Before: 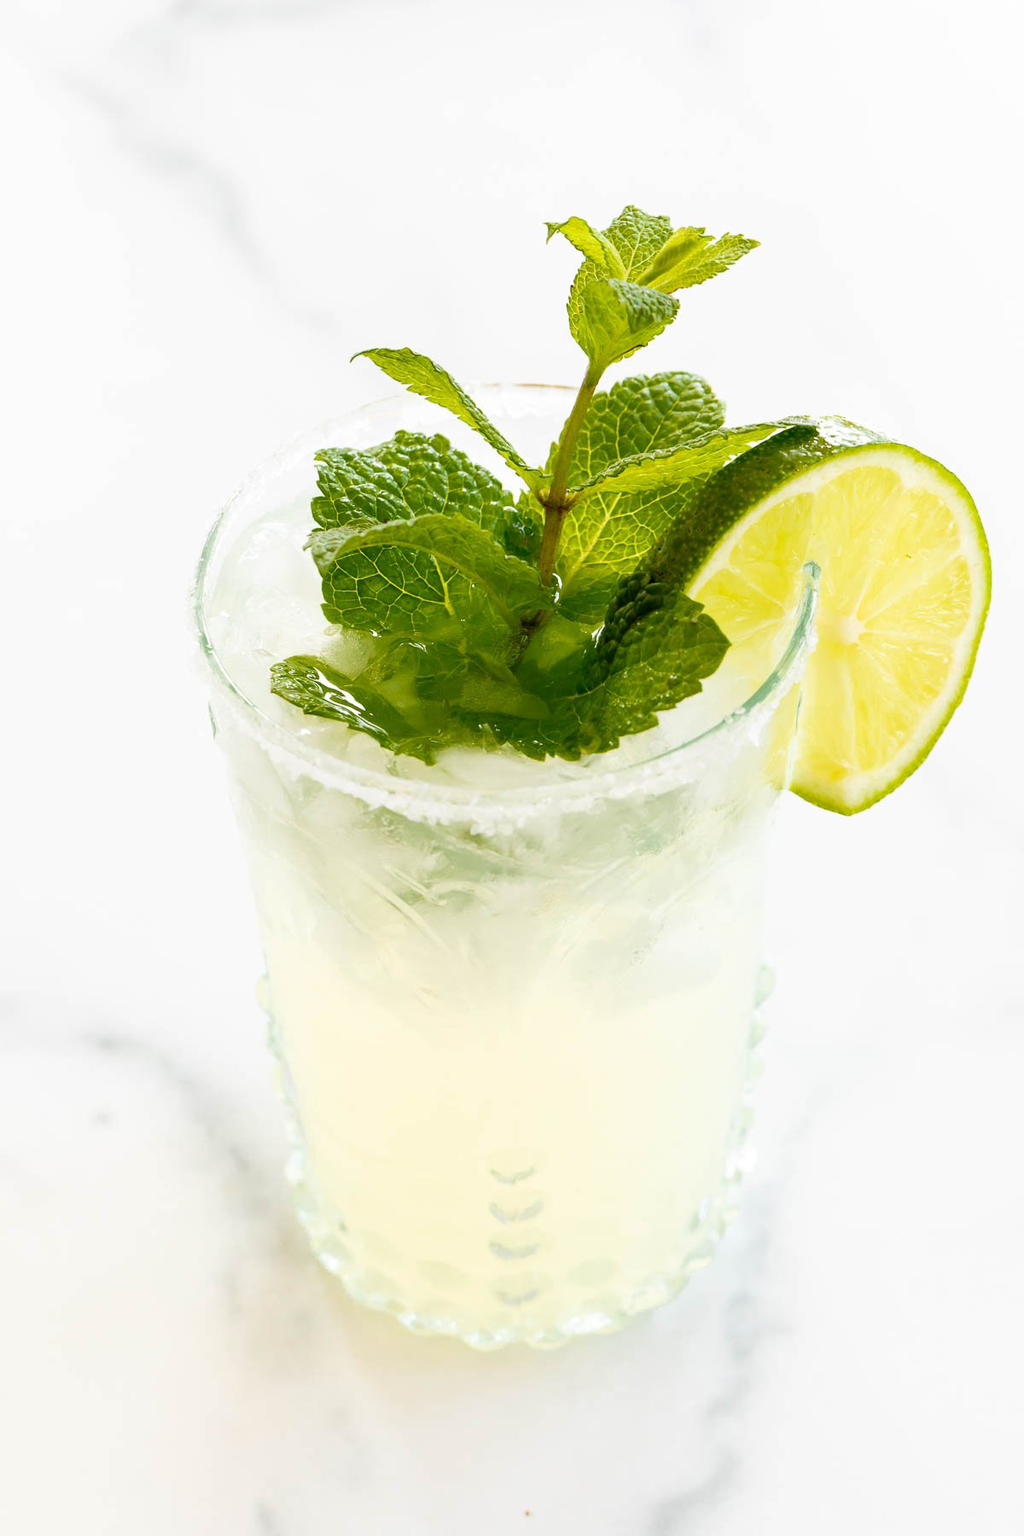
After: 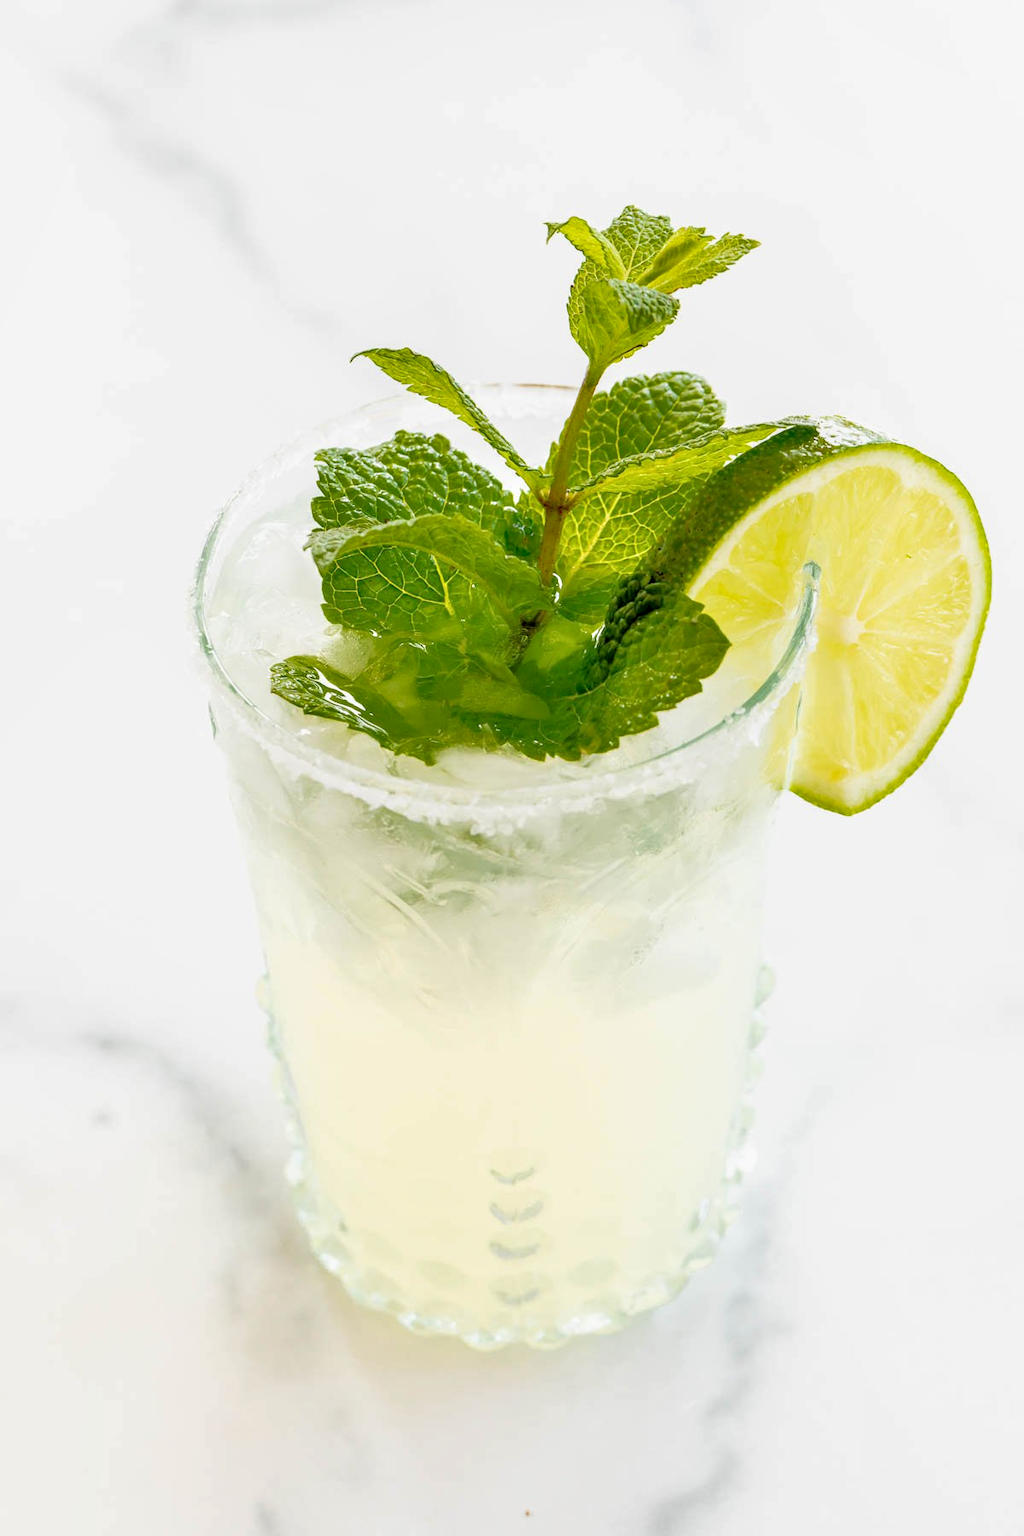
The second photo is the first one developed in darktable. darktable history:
color zones: curves: ch0 [(0, 0.5) (0.143, 0.5) (0.286, 0.5) (0.429, 0.5) (0.571, 0.5) (0.714, 0.476) (0.857, 0.5) (1, 0.5)]; ch2 [(0, 0.5) (0.143, 0.5) (0.286, 0.5) (0.429, 0.5) (0.571, 0.5) (0.714, 0.487) (0.857, 0.5) (1, 0.5)]
exposure: exposure -0.111 EV, compensate highlight preservation false
tone equalizer: -7 EV 0.145 EV, -6 EV 0.63 EV, -5 EV 1.17 EV, -4 EV 1.34 EV, -3 EV 1.13 EV, -2 EV 0.6 EV, -1 EV 0.146 EV, smoothing 1
local contrast: on, module defaults
